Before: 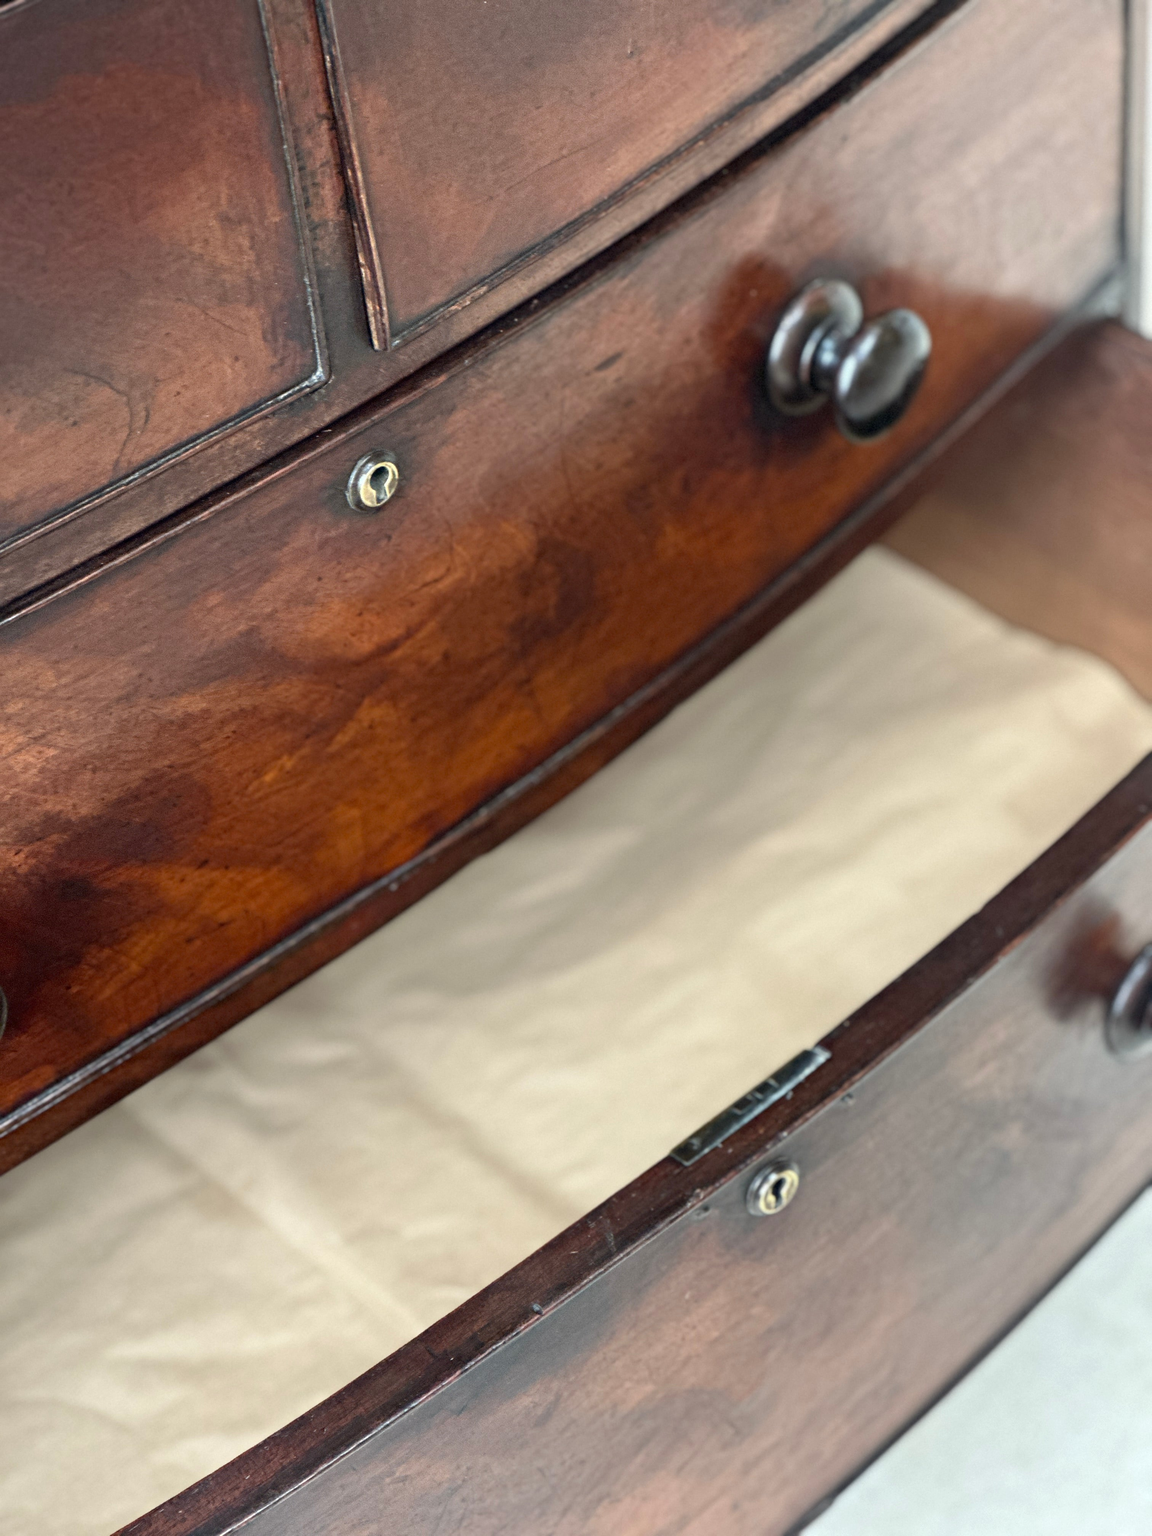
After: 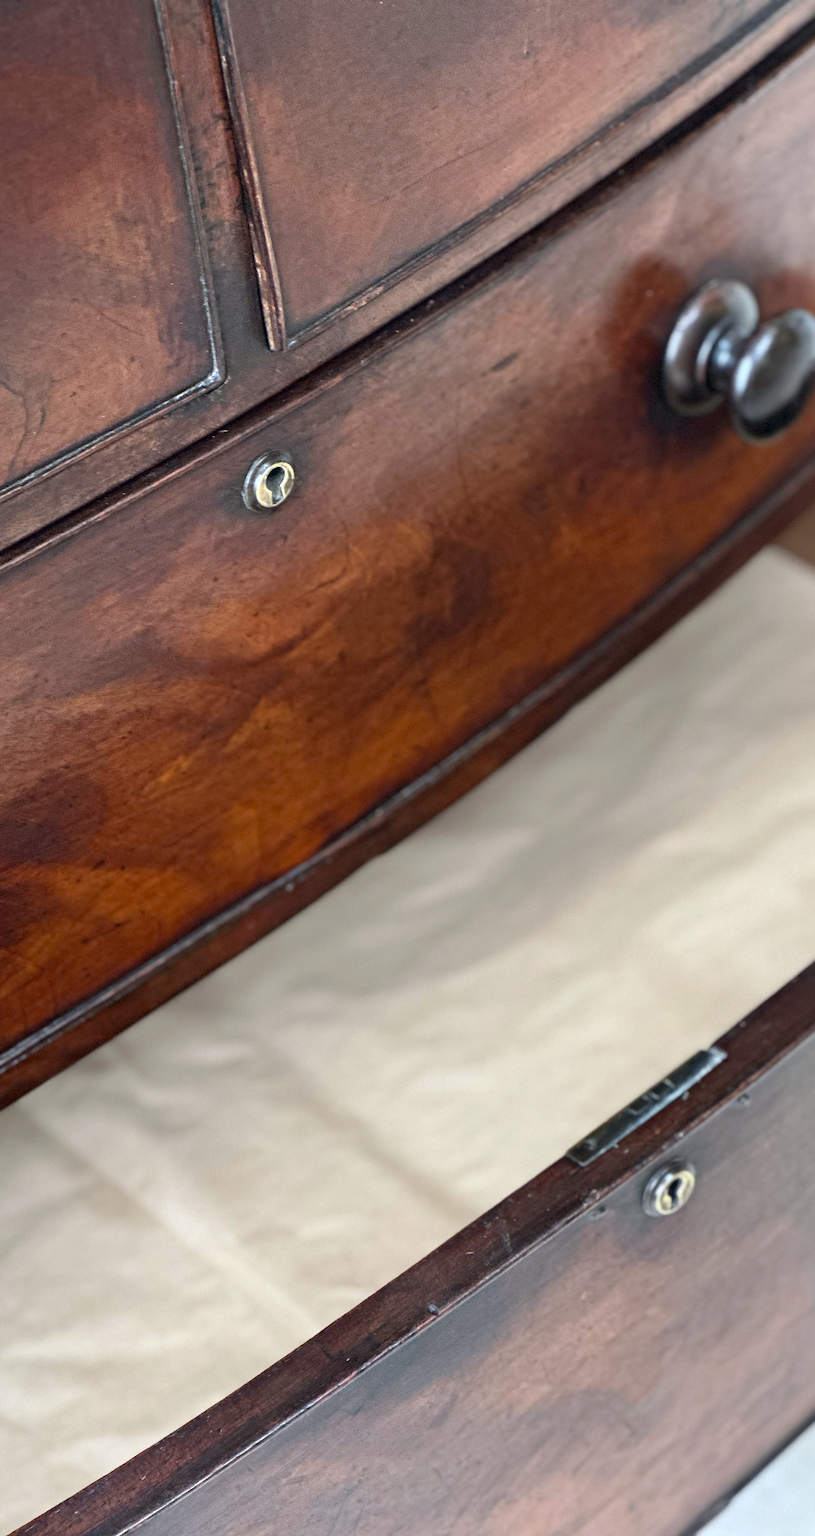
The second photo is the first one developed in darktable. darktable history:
white balance: red 0.984, blue 1.059
sharpen: amount 0.2
crop and rotate: left 9.061%, right 20.142%
